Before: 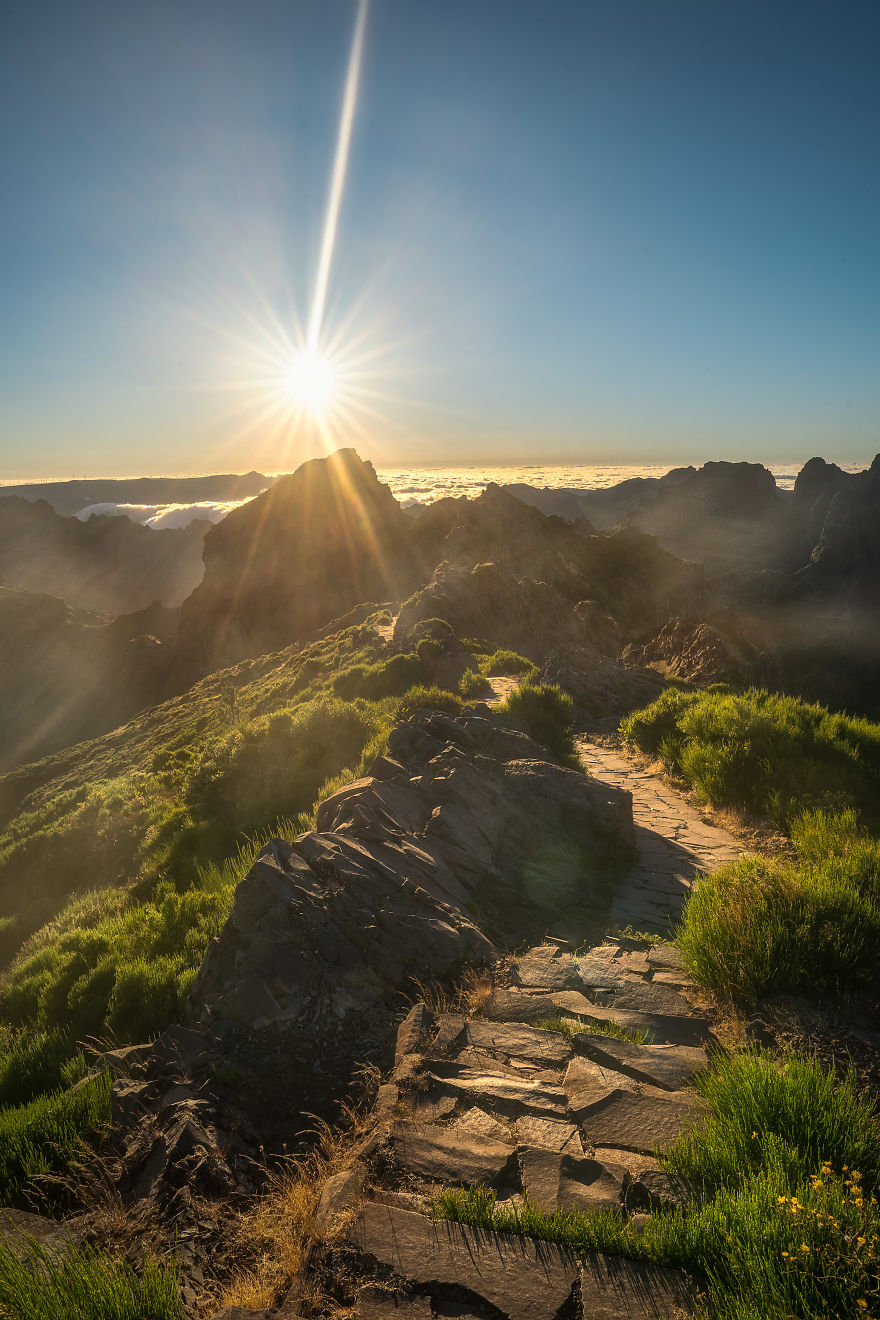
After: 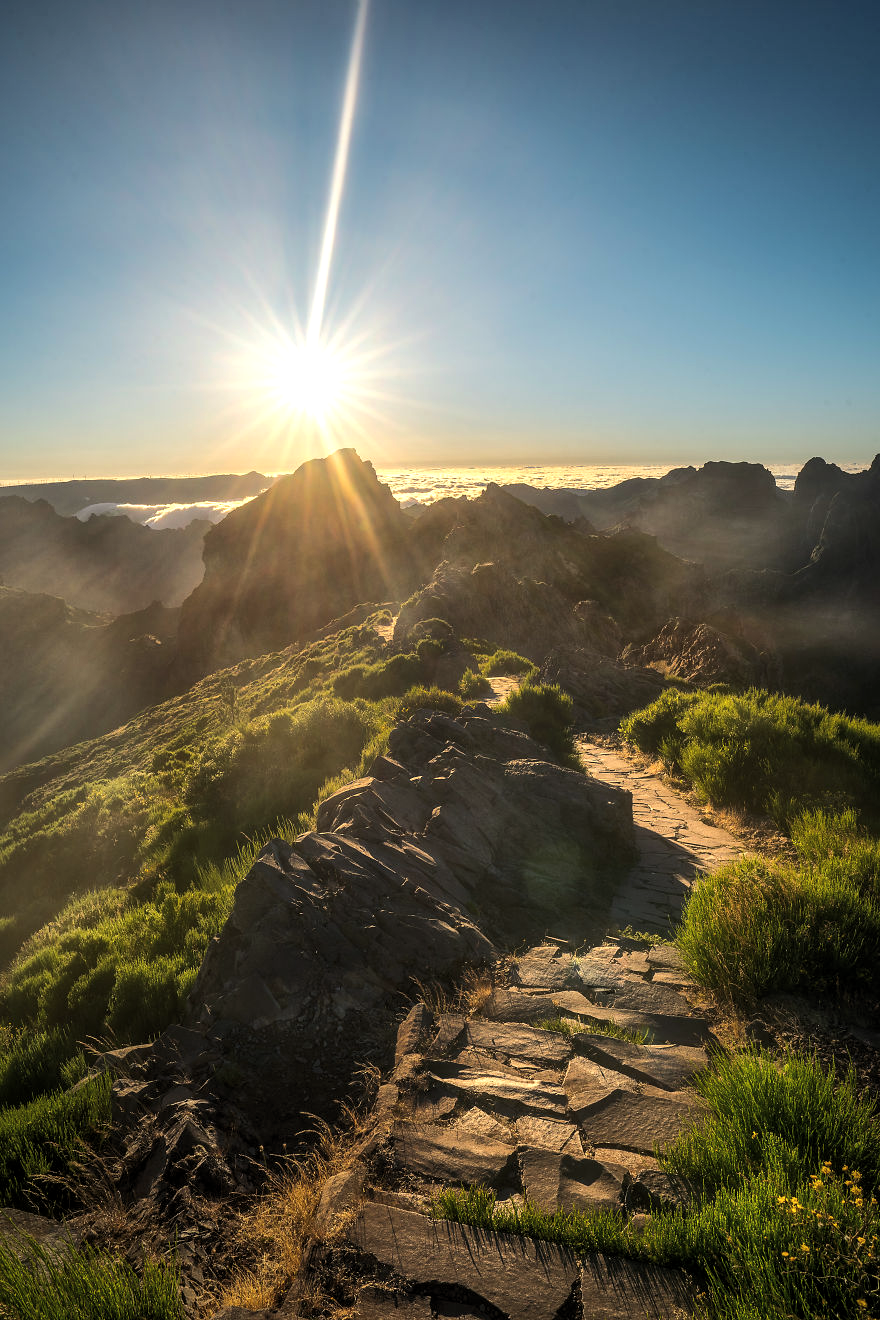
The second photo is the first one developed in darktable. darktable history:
levels: levels [0.026, 0.507, 0.987]
color balance rgb: perceptual saturation grading › global saturation -2.914%, perceptual saturation grading › shadows -2.347%, perceptual brilliance grading › highlights 7.17%, perceptual brilliance grading › mid-tones 16.645%, perceptual brilliance grading › shadows -5.499%
